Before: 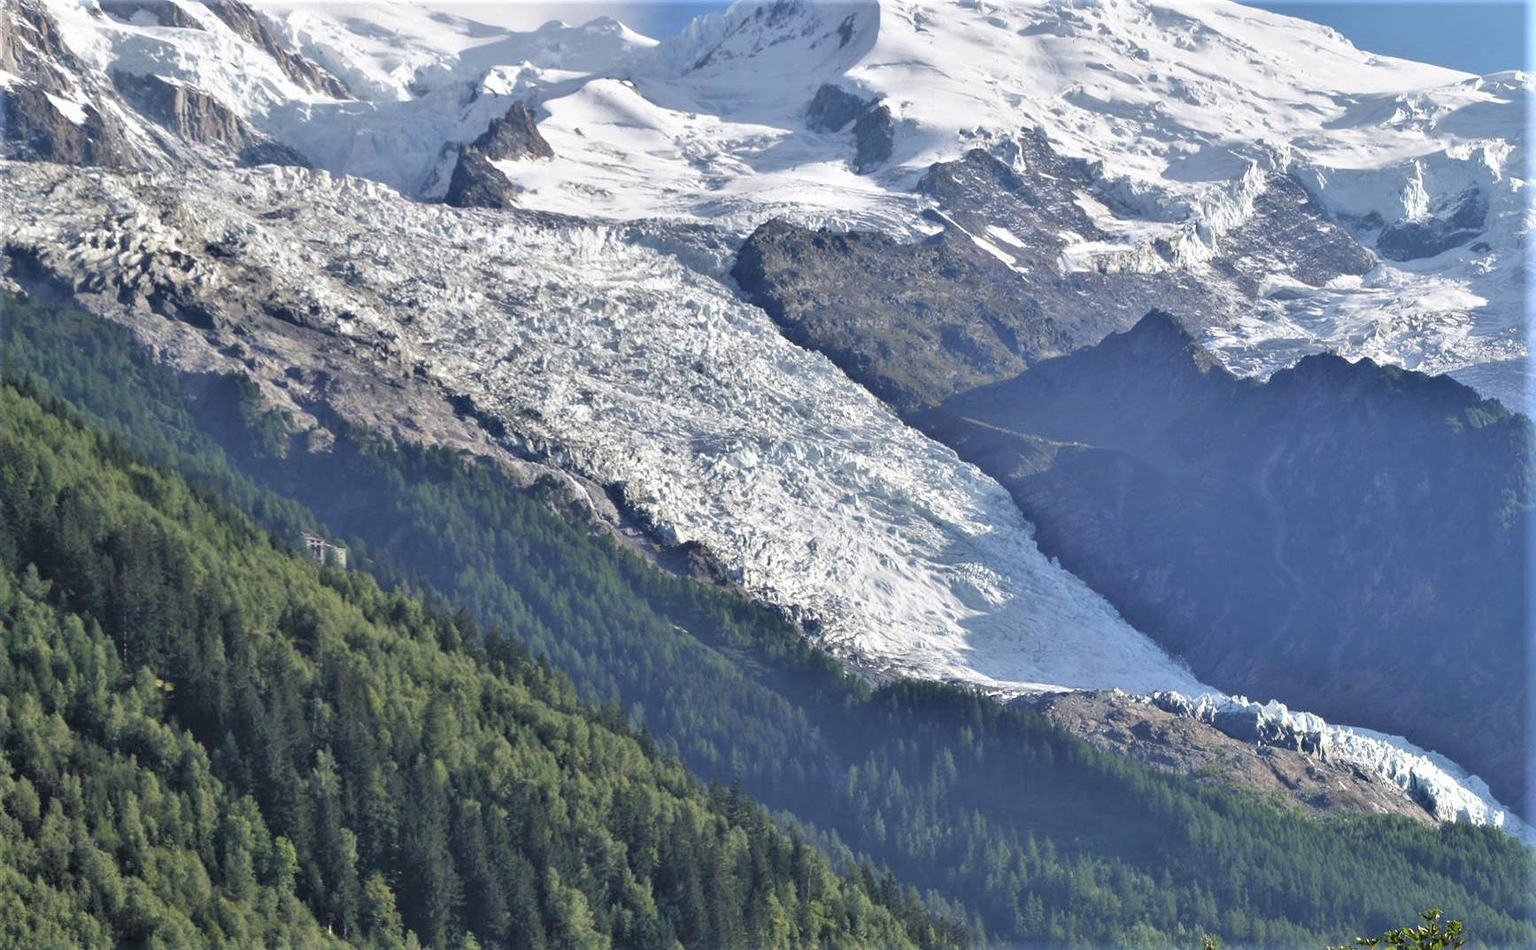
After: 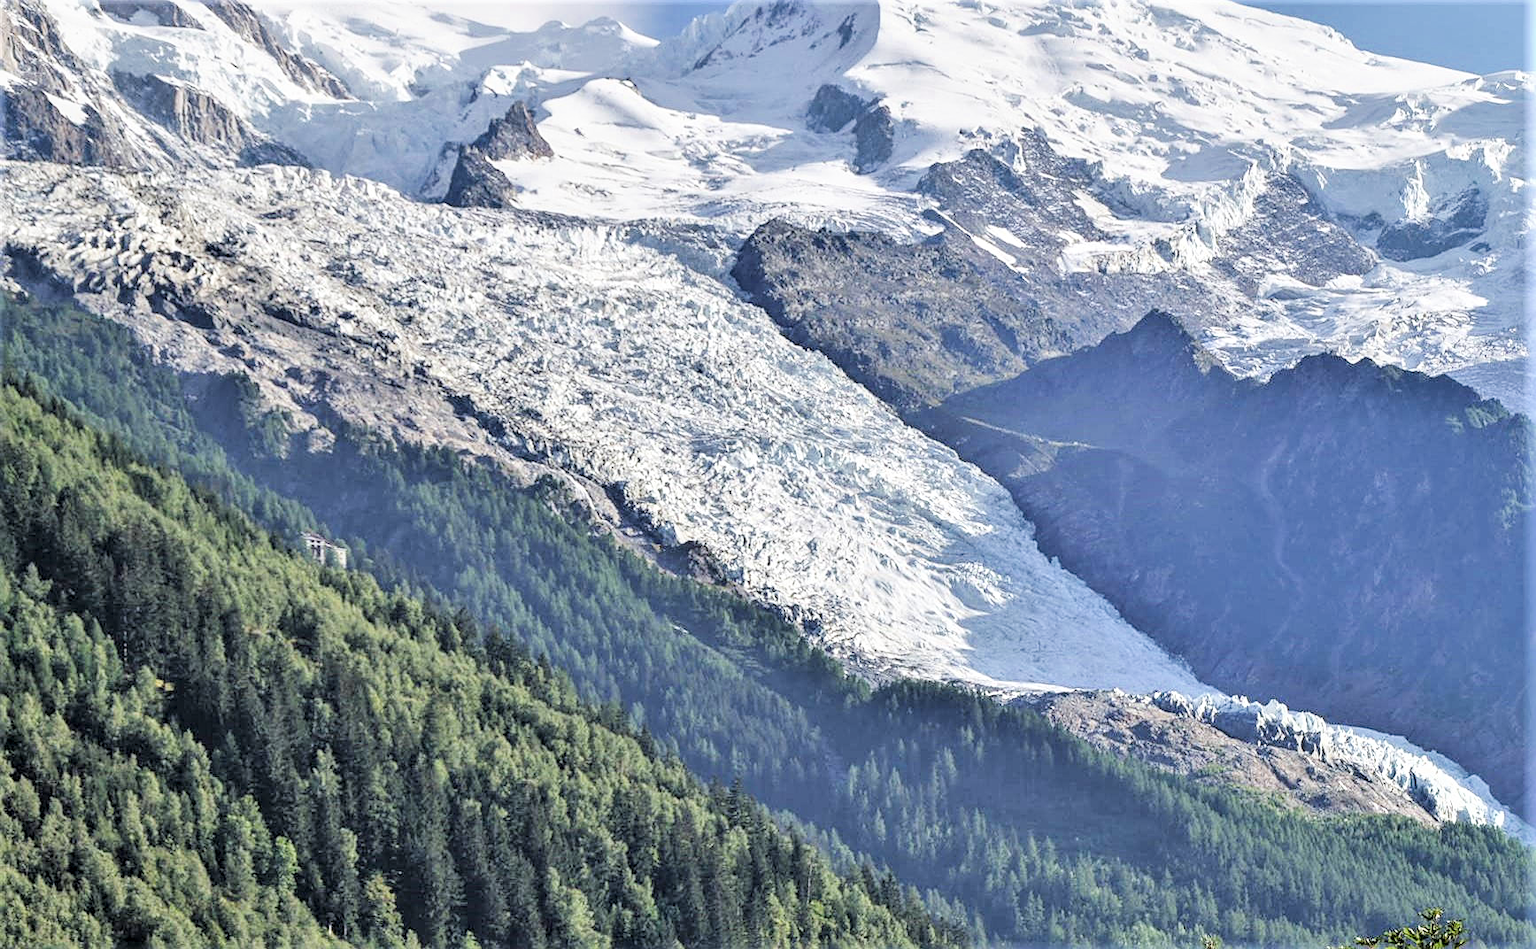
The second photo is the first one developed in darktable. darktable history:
local contrast: detail 130%
sharpen: on, module defaults
filmic rgb: black relative exposure -5.1 EV, white relative exposure 3.97 EV, hardness 2.89, contrast 1.191, contrast in shadows safe
exposure: black level correction -0.002, exposure 0.711 EV, compensate highlight preservation false
